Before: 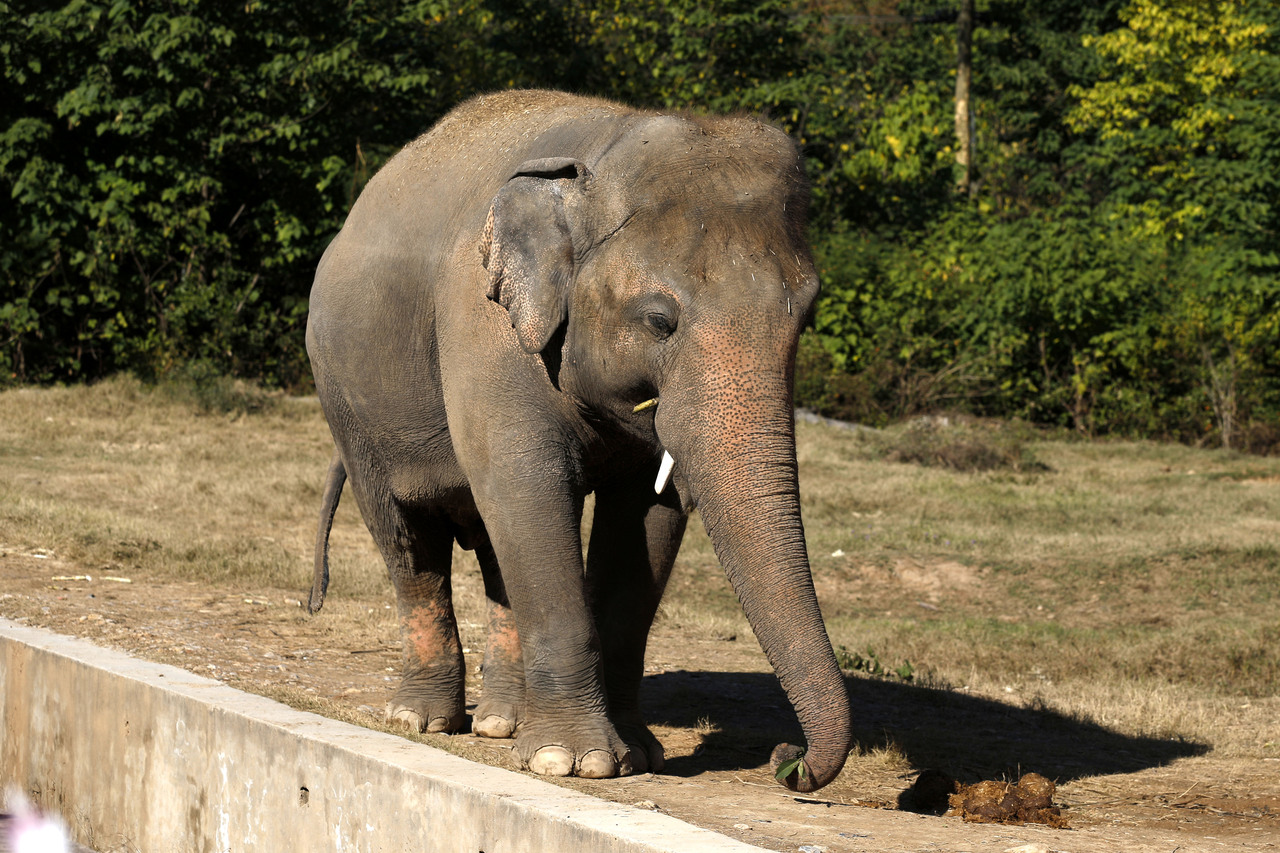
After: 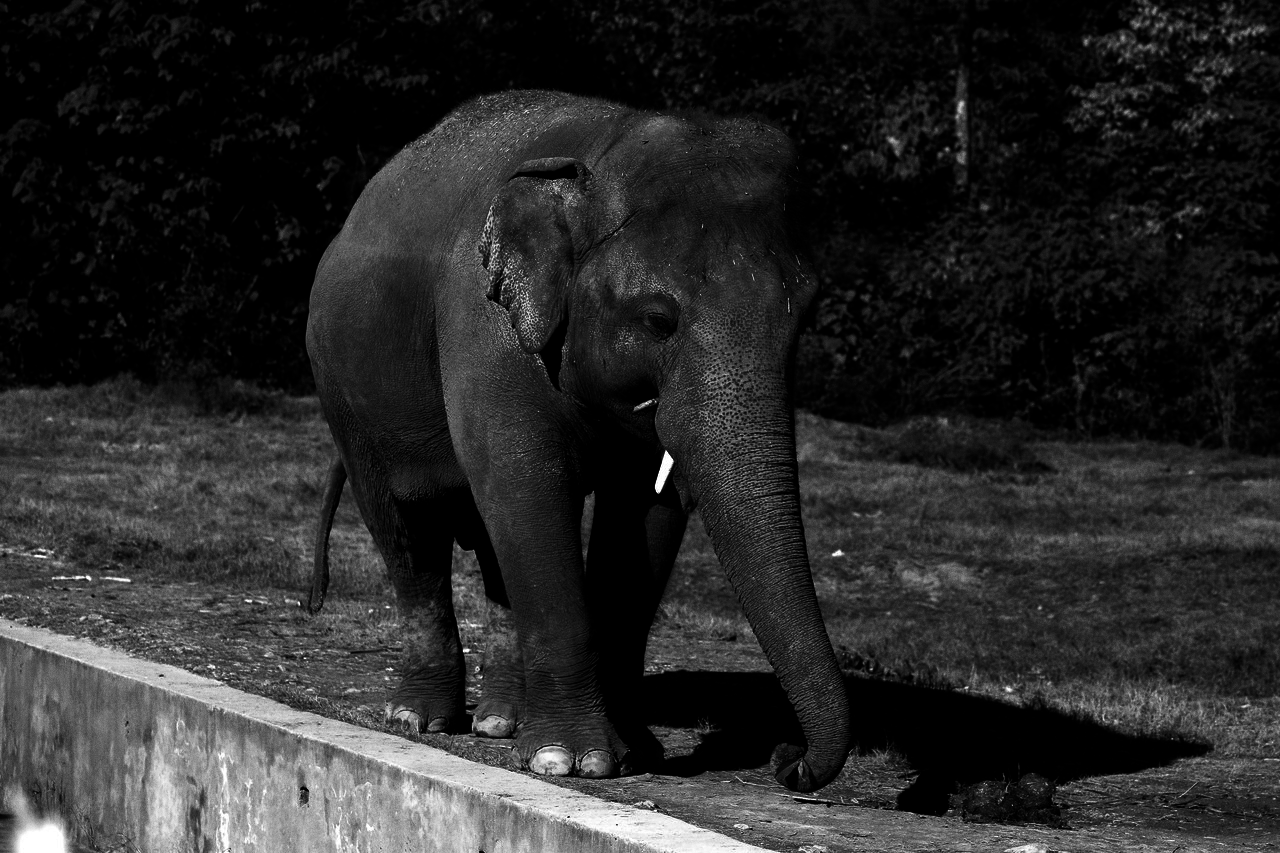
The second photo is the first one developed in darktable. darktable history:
contrast brightness saturation: contrast 0.02, brightness -1, saturation -1
grain: on, module defaults
color balance: mode lift, gamma, gain (sRGB)
